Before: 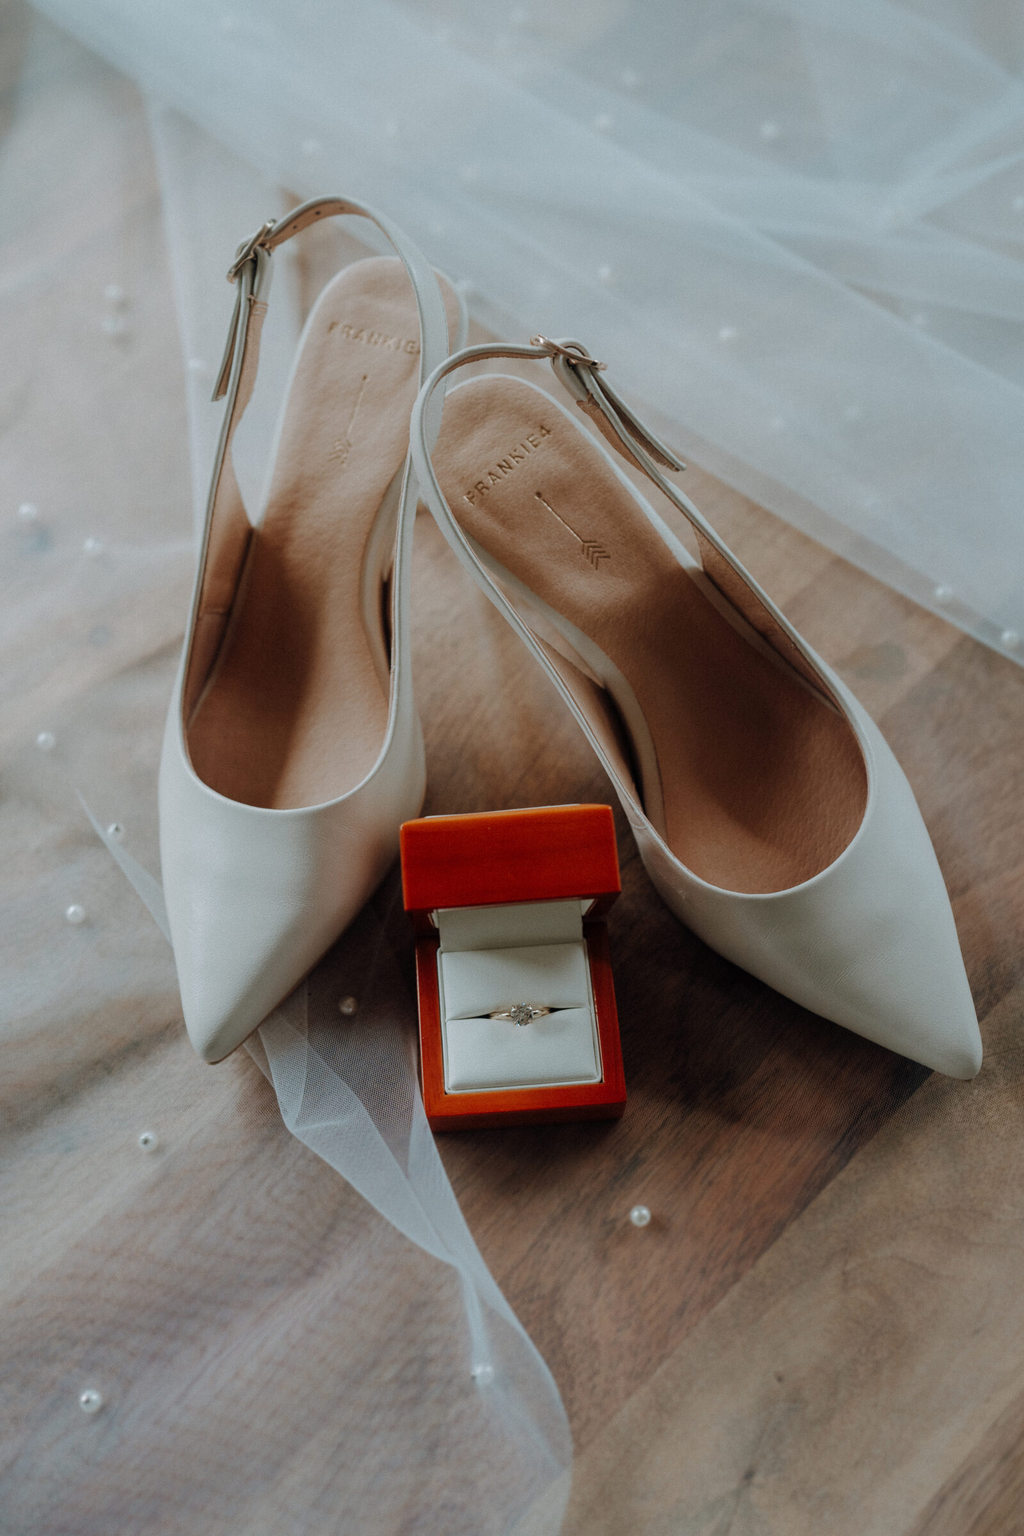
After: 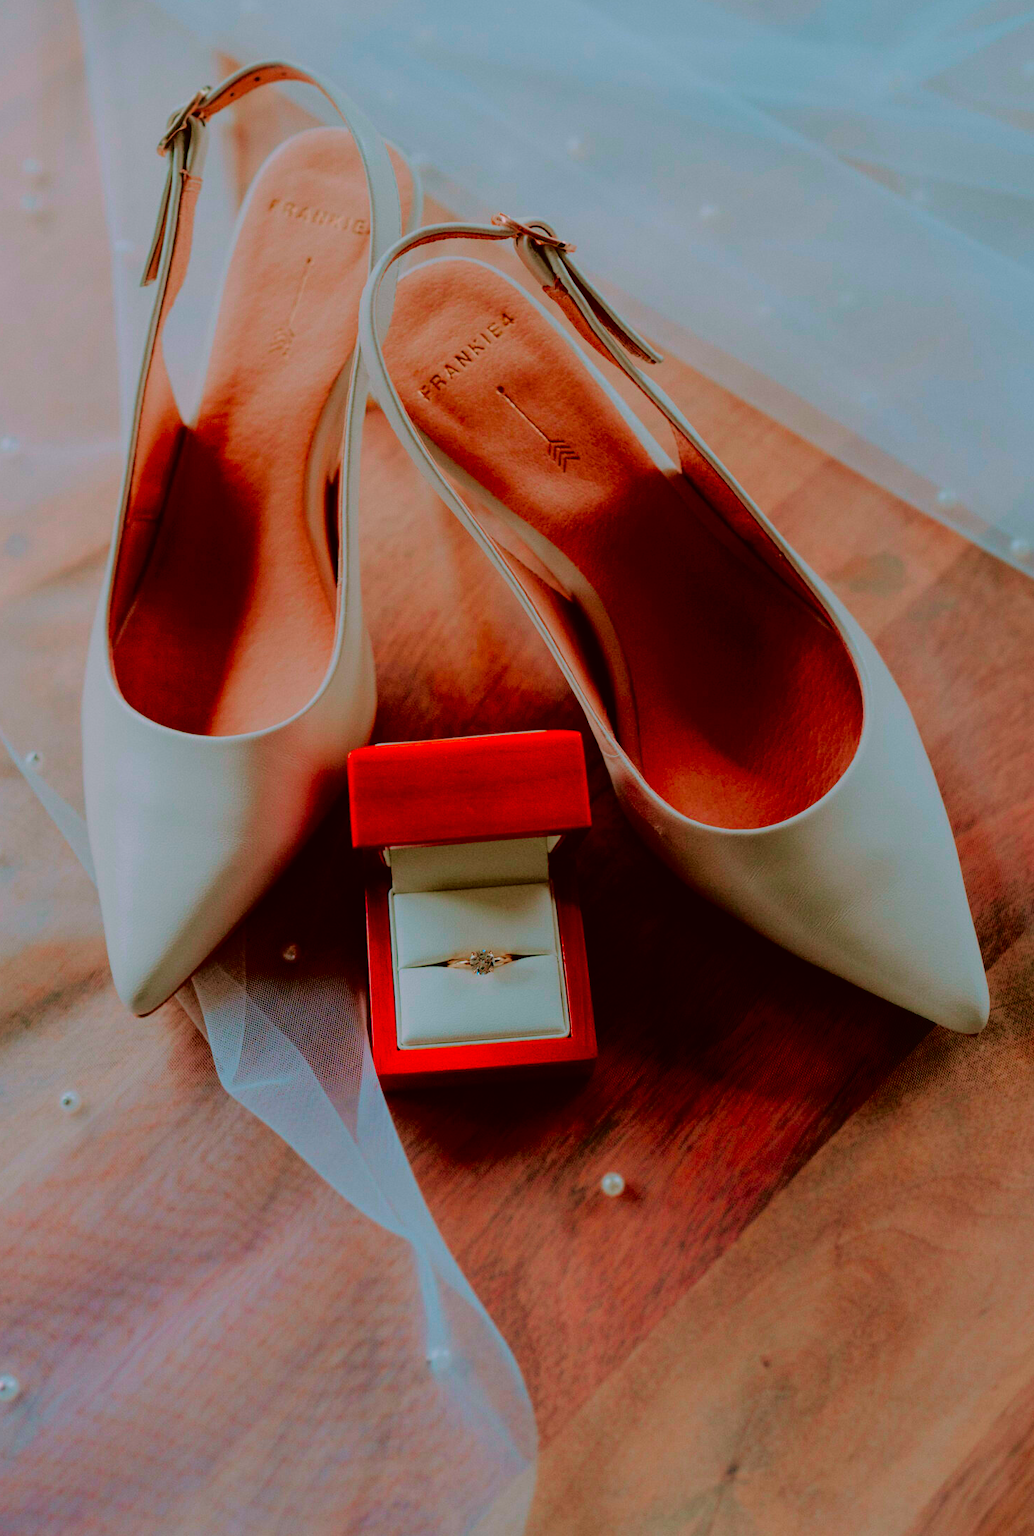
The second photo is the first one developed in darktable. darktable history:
crop and rotate: left 8.262%, top 9.226%
filmic rgb: black relative exposure -7.15 EV, white relative exposure 5.36 EV, hardness 3.02, color science v6 (2022)
tone curve: curves: ch0 [(0, 0.013) (0.181, 0.074) (0.337, 0.304) (0.498, 0.485) (0.78, 0.742) (0.993, 0.954)]; ch1 [(0, 0) (0.294, 0.184) (0.359, 0.34) (0.362, 0.35) (0.43, 0.41) (0.469, 0.463) (0.495, 0.502) (0.54, 0.563) (0.612, 0.641) (1, 1)]; ch2 [(0, 0) (0.44, 0.437) (0.495, 0.502) (0.524, 0.534) (0.557, 0.56) (0.634, 0.654) (0.728, 0.722) (1, 1)], color space Lab, independent channels, preserve colors none
color correction: highlights a* 1.59, highlights b* -1.7, saturation 2.48
